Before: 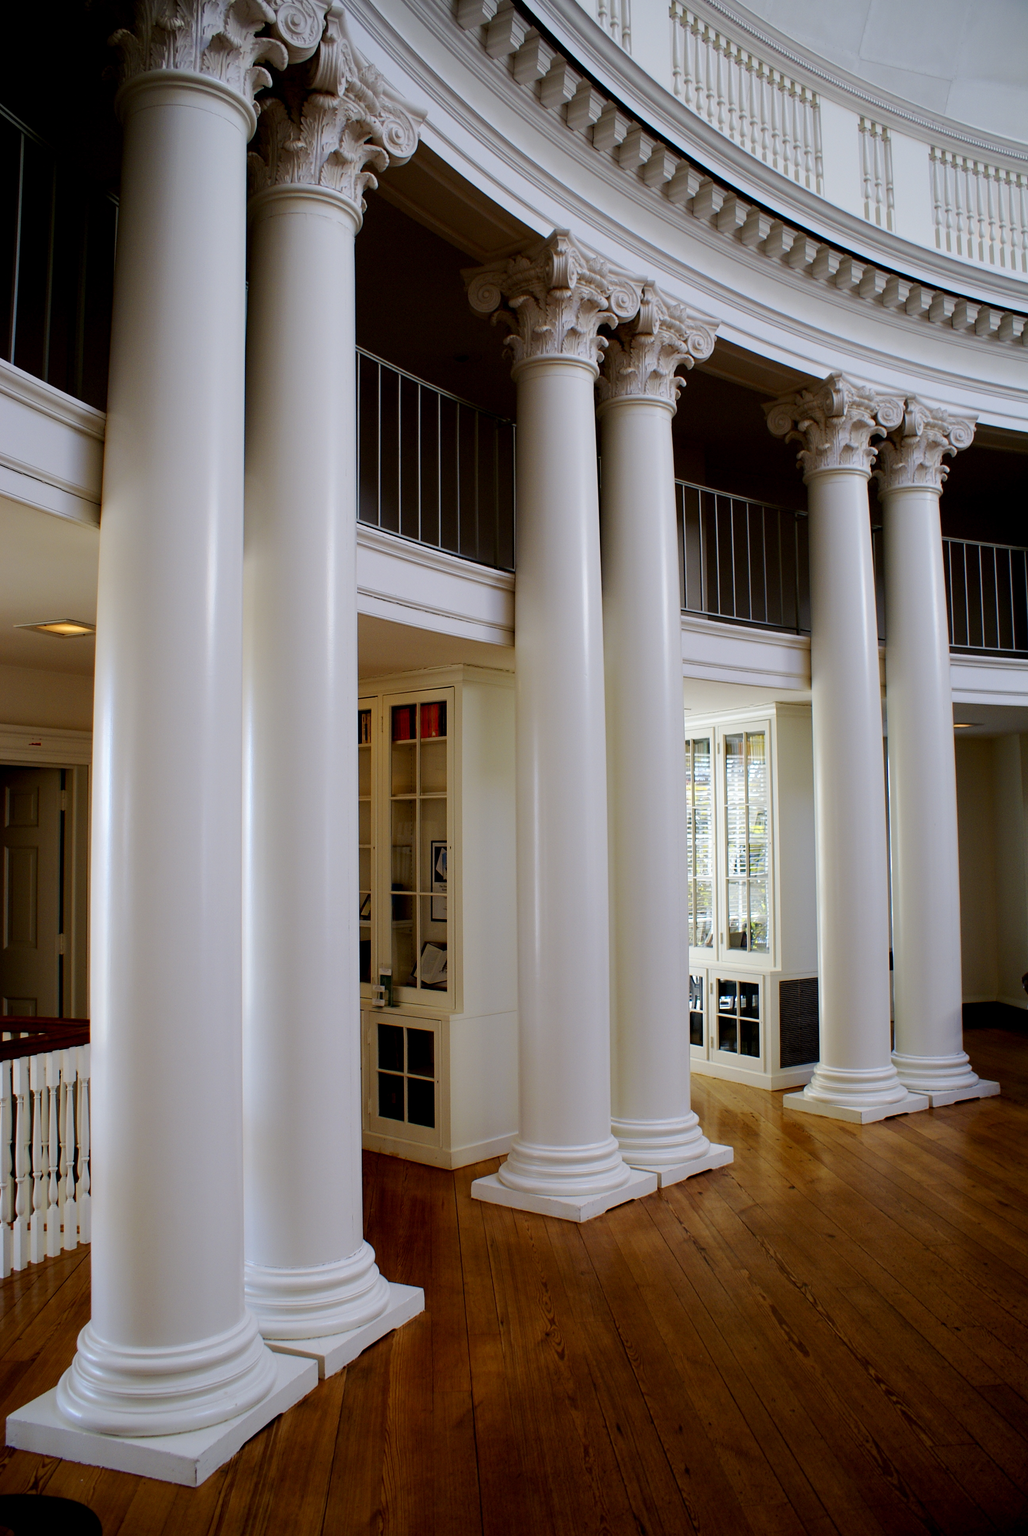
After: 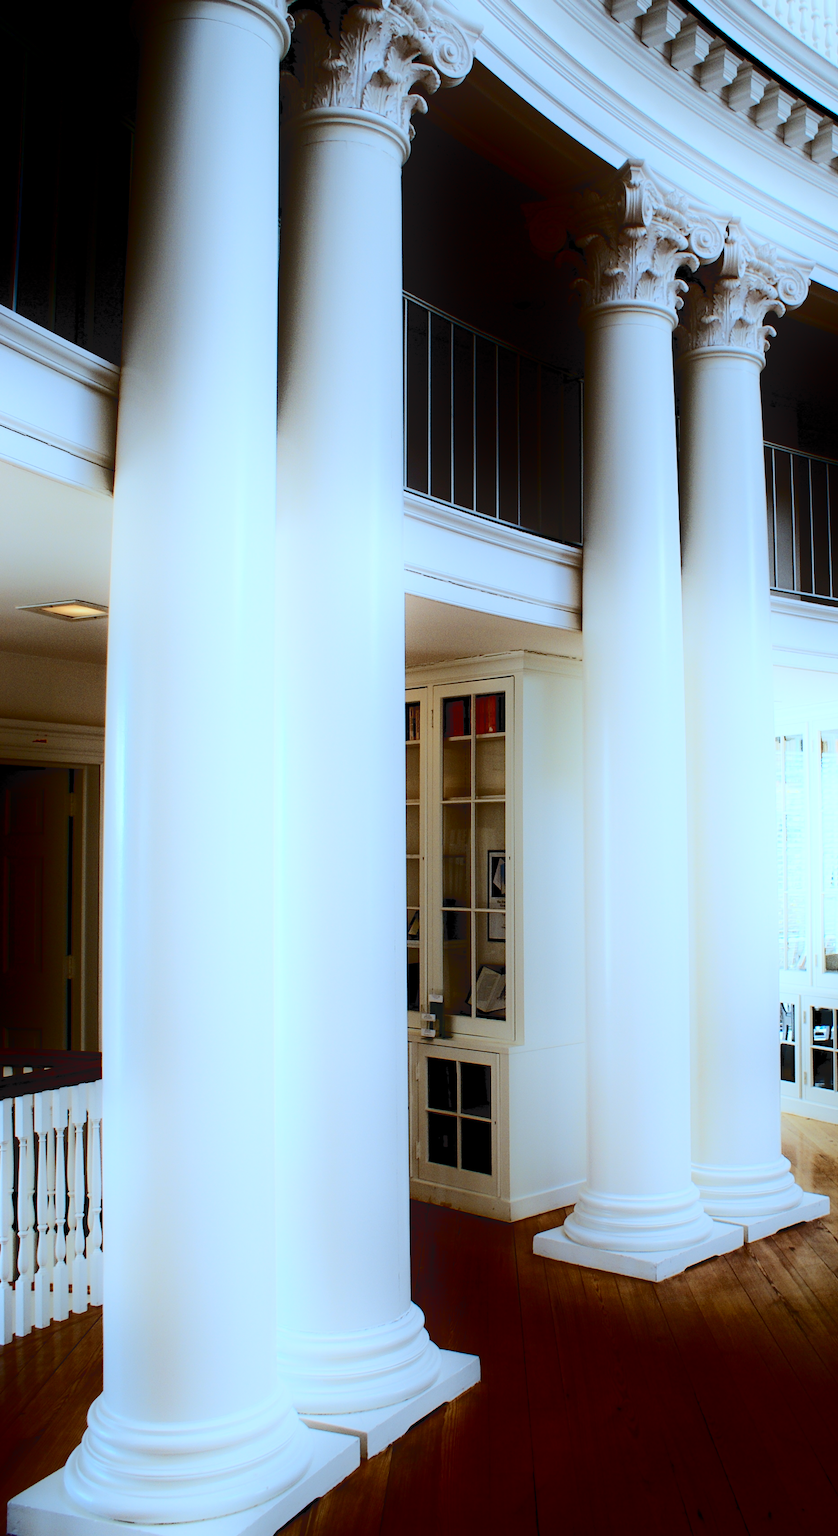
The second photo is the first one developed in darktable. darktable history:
shadows and highlights: shadows -89.44, highlights 89.85, soften with gaussian
color correction: highlights a* -9.68, highlights b* -21.04
tone curve: curves: ch0 [(0, 0) (0.003, 0.079) (0.011, 0.083) (0.025, 0.088) (0.044, 0.095) (0.069, 0.106) (0.1, 0.115) (0.136, 0.127) (0.177, 0.152) (0.224, 0.198) (0.277, 0.263) (0.335, 0.371) (0.399, 0.483) (0.468, 0.582) (0.543, 0.664) (0.623, 0.726) (0.709, 0.793) (0.801, 0.842) (0.898, 0.896) (1, 1)], color space Lab, independent channels, preserve colors none
crop: top 5.789%, right 27.889%, bottom 5.744%
